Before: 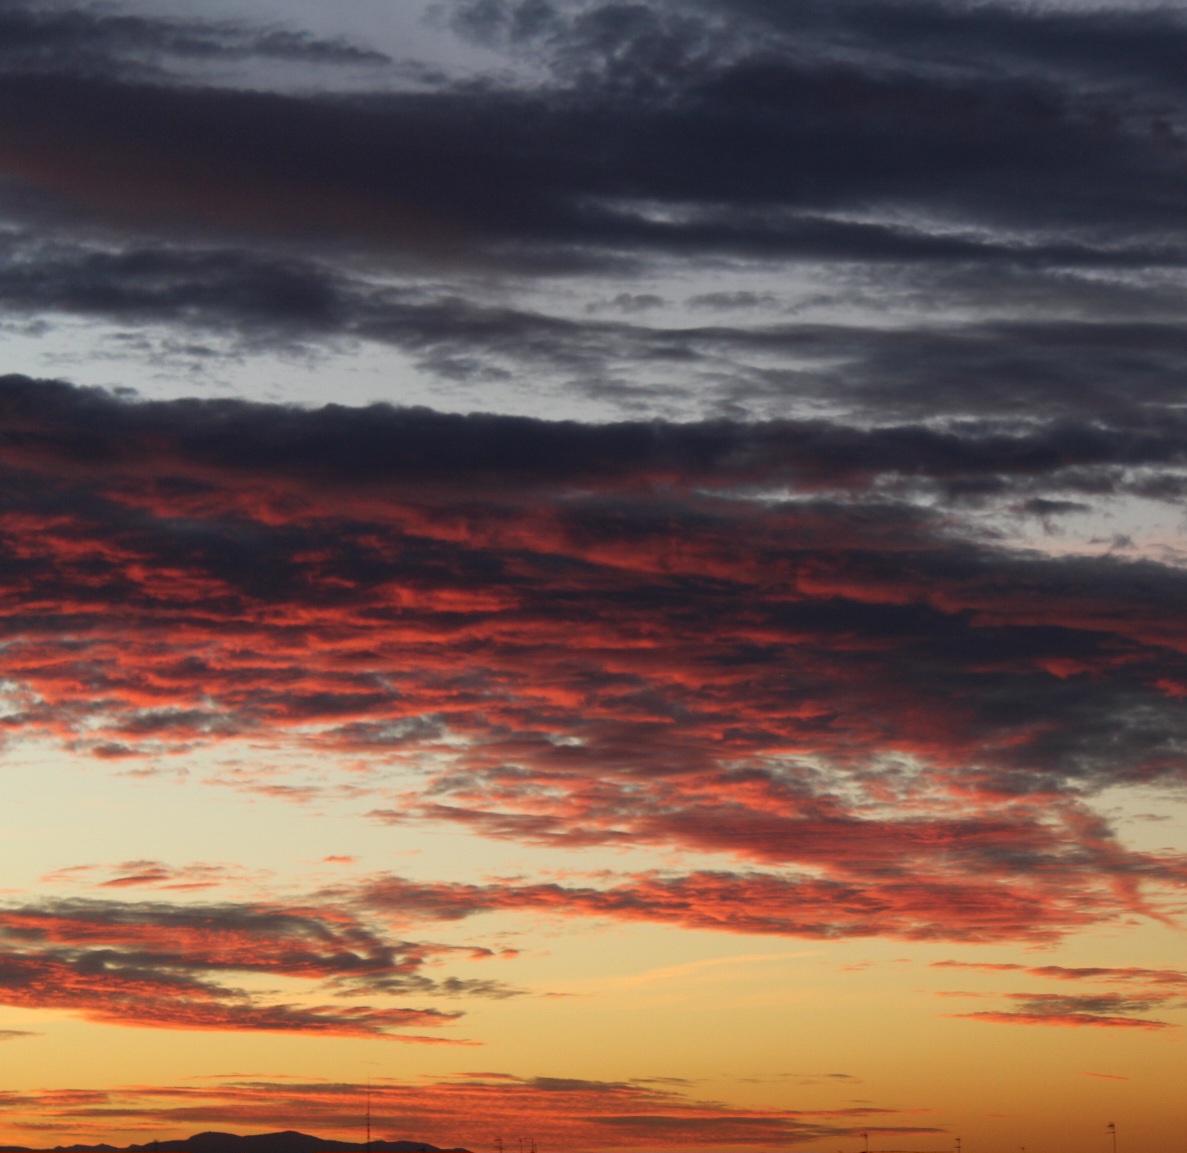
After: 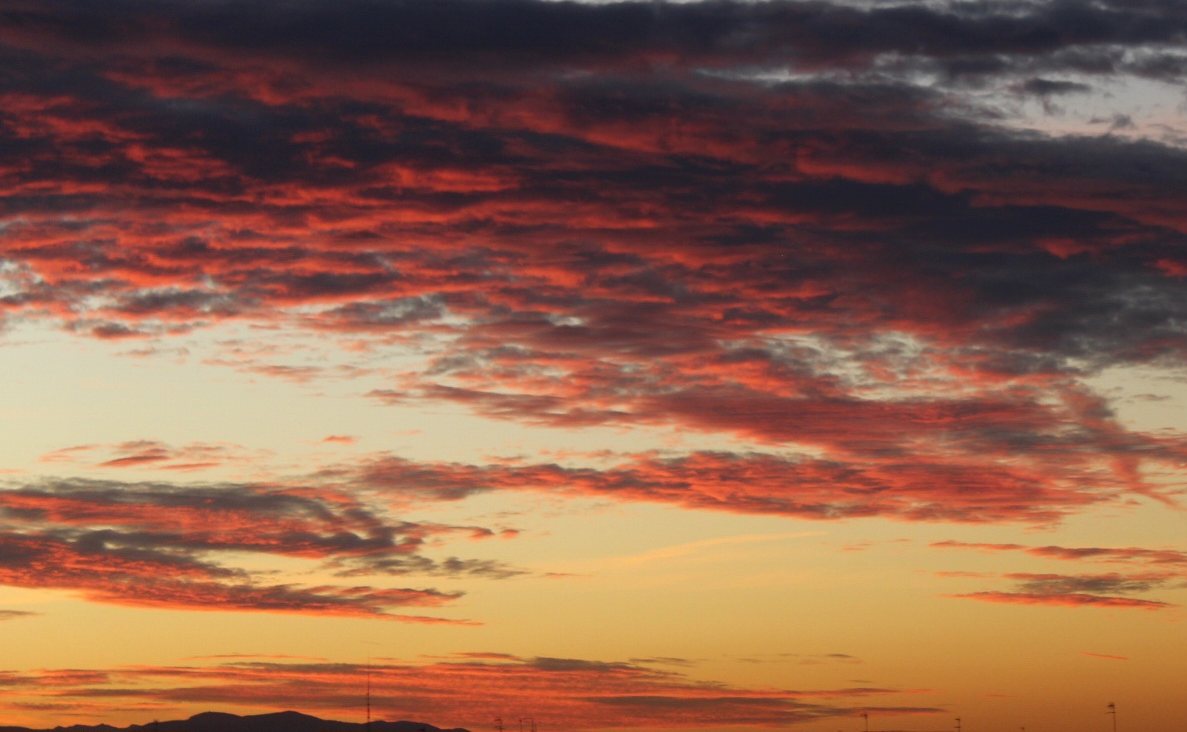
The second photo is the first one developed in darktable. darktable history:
crop and rotate: top 36.435%
local contrast: mode bilateral grid, contrast 100, coarseness 100, detail 91%, midtone range 0.2
